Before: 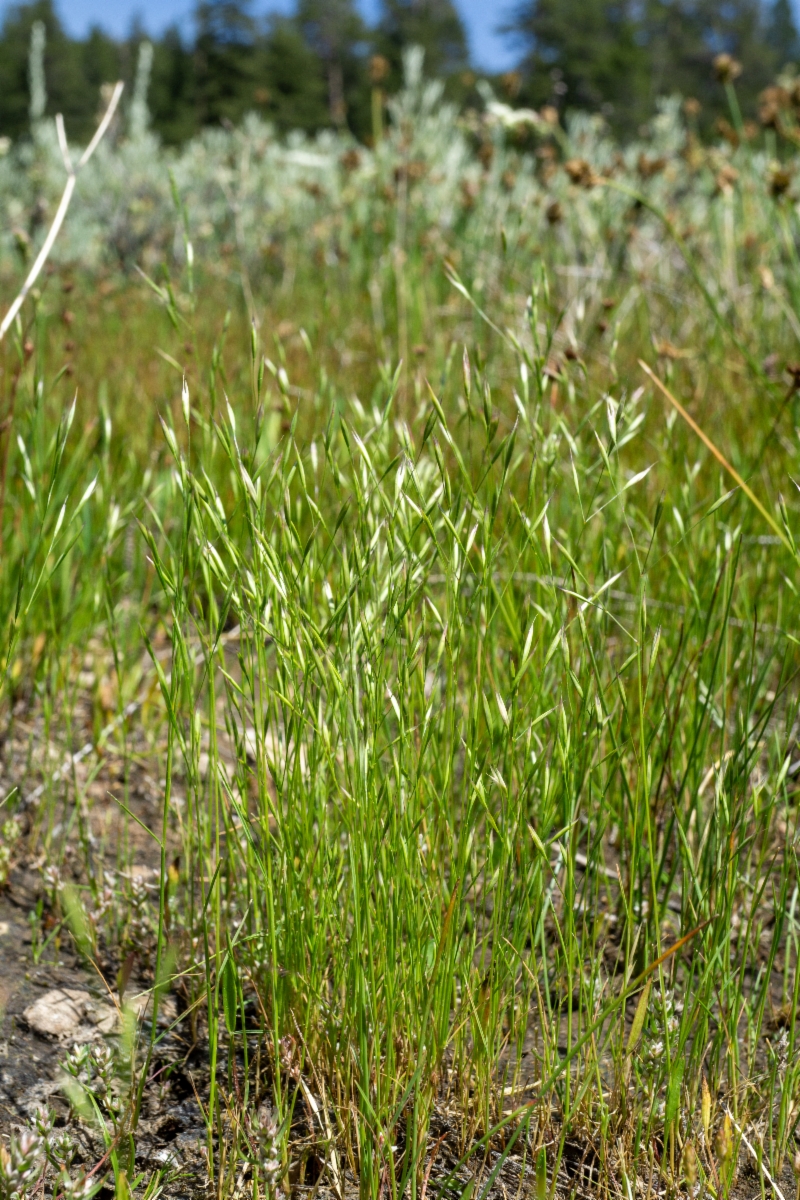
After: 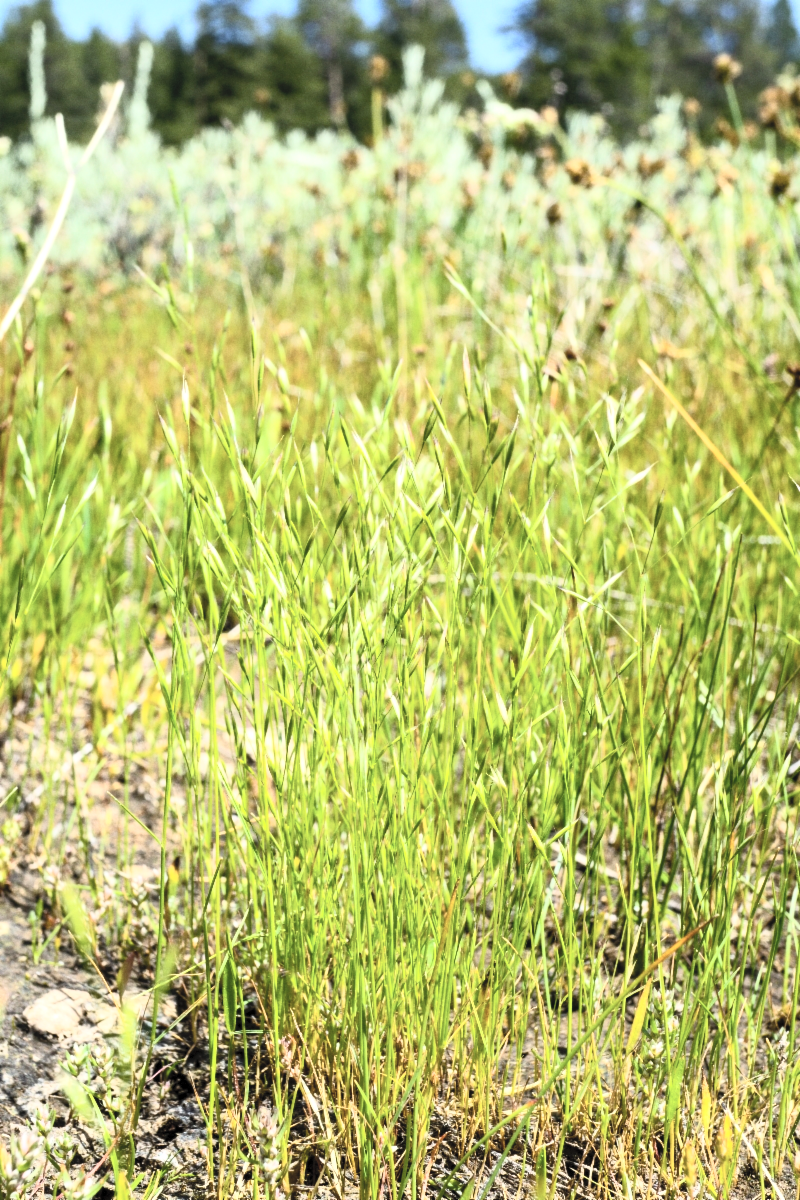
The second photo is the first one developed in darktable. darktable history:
color balance rgb: perceptual saturation grading › global saturation 30.298%, global vibrance 9.67%
tone equalizer: -8 EV -0.443 EV, -7 EV -0.368 EV, -6 EV -0.351 EV, -5 EV -0.193 EV, -3 EV 0.224 EV, -2 EV 0.344 EV, -1 EV 0.376 EV, +0 EV 0.447 EV
contrast brightness saturation: contrast 0.44, brightness 0.563, saturation -0.201
